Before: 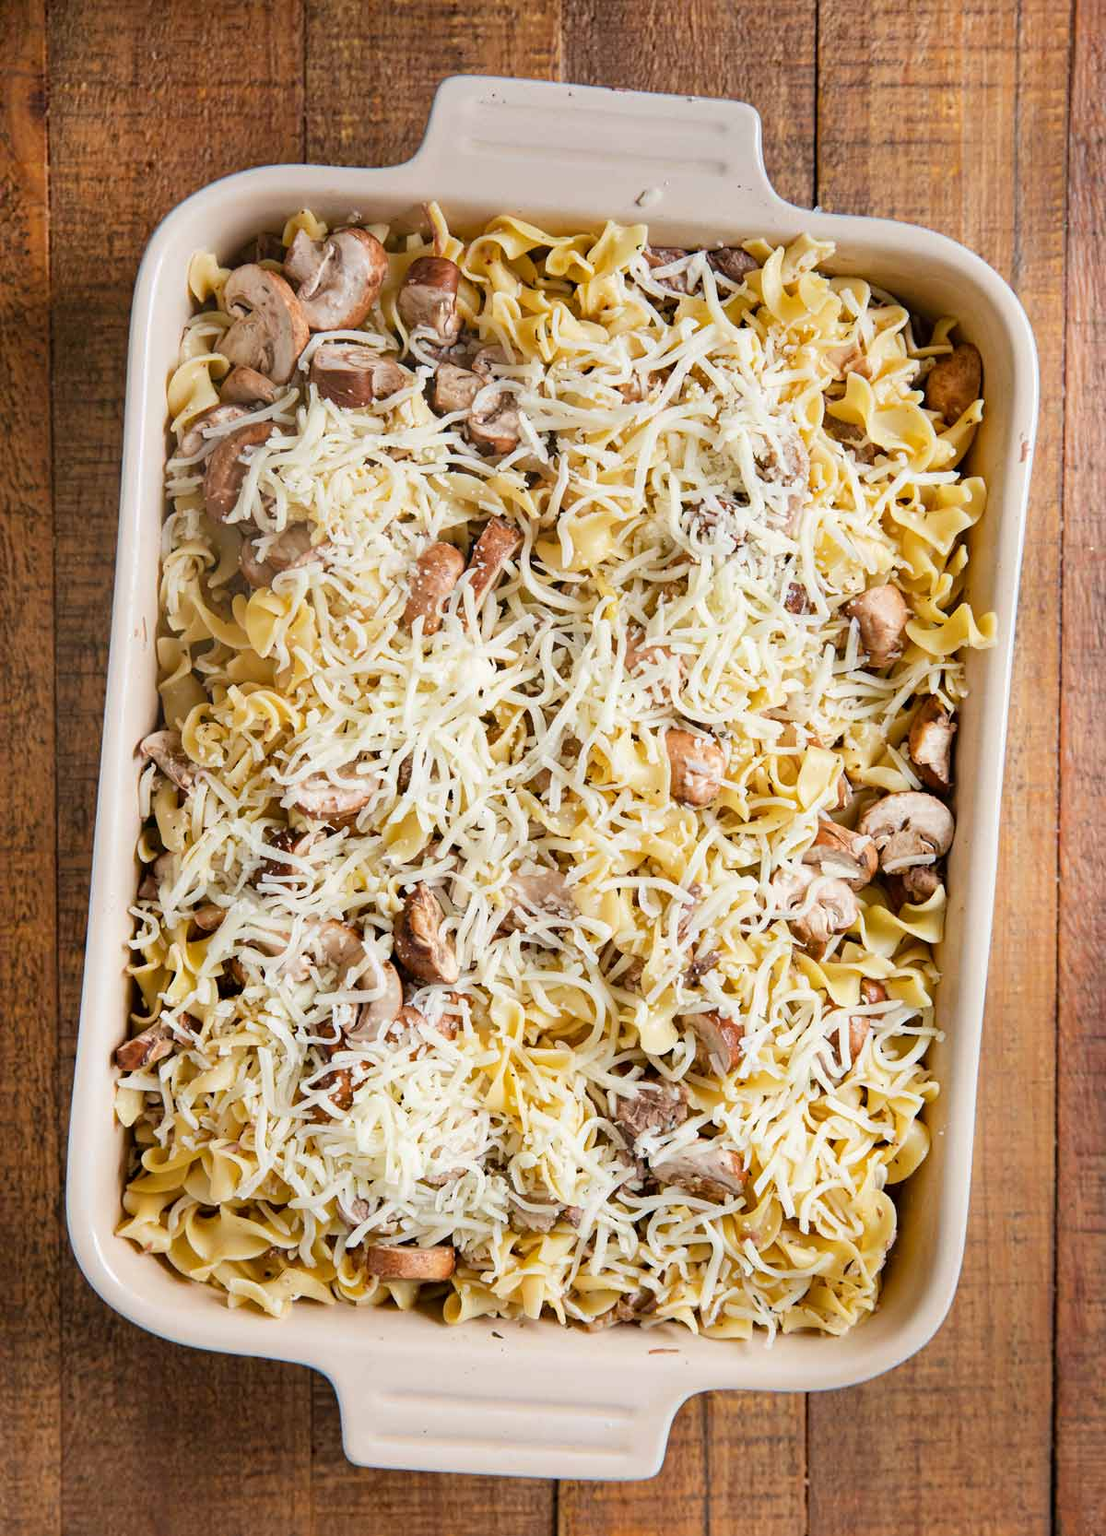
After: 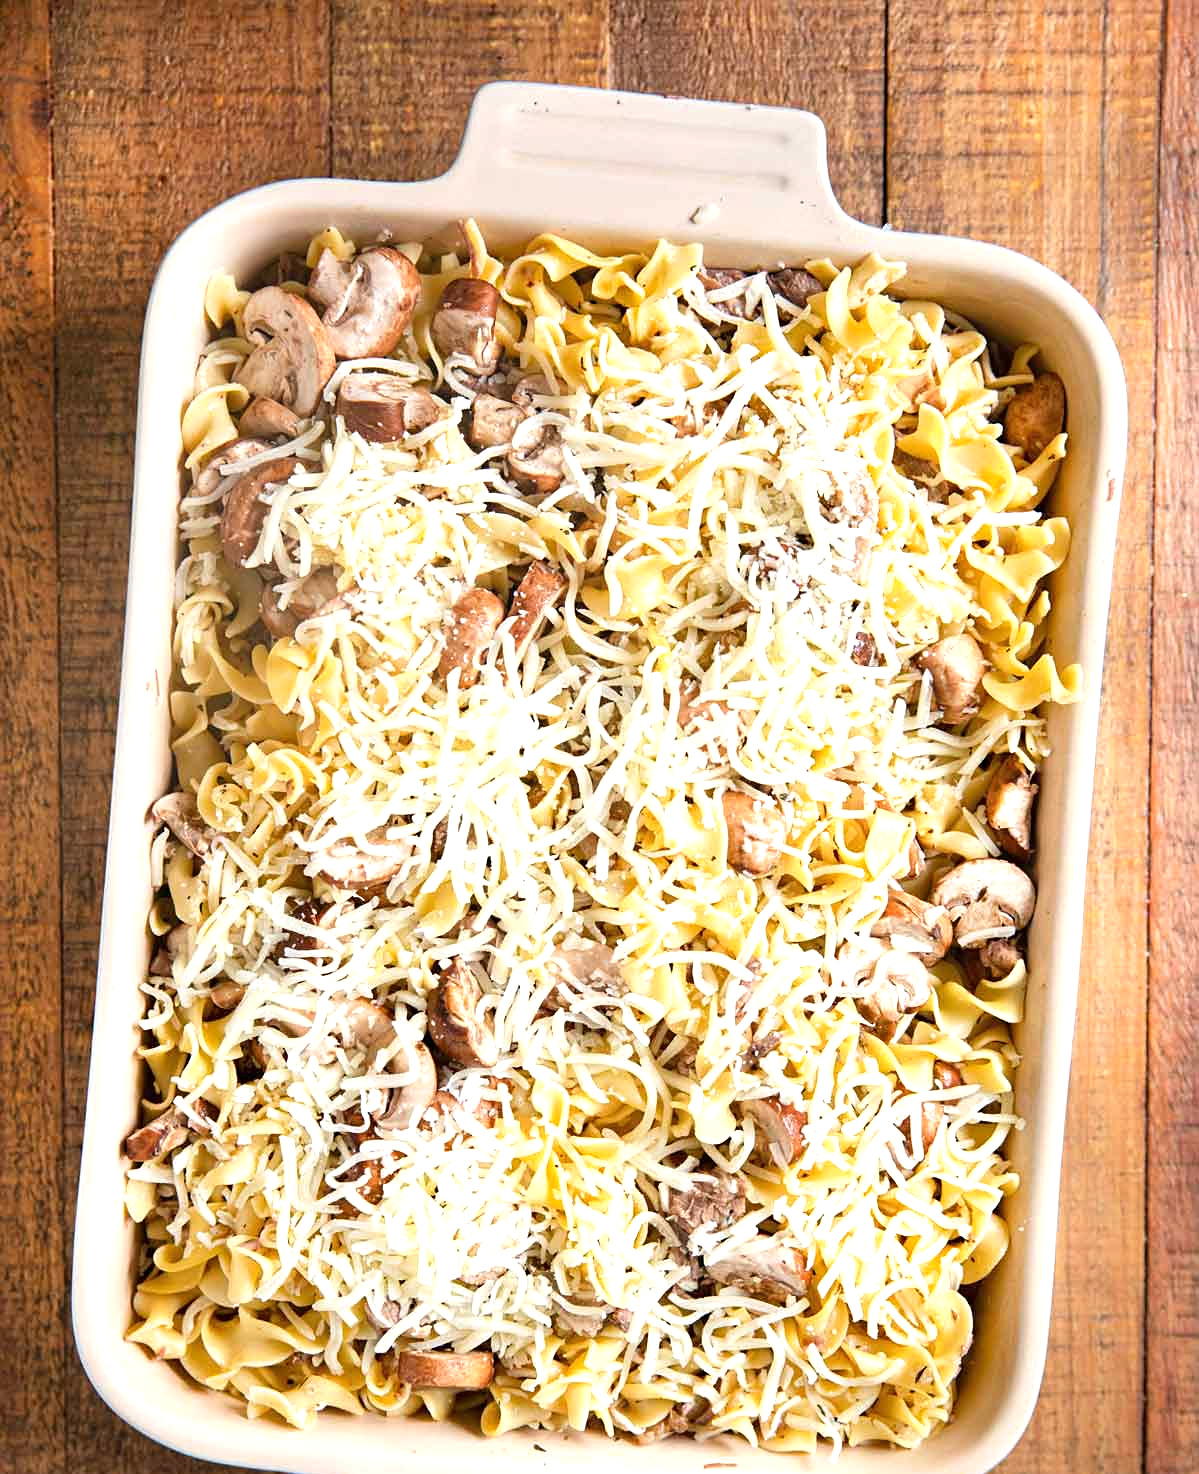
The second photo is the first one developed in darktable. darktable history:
crop and rotate: top 0%, bottom 11.49%
sharpen: amount 0.2
exposure: black level correction 0, exposure 0.68 EV, compensate exposure bias true, compensate highlight preservation false
